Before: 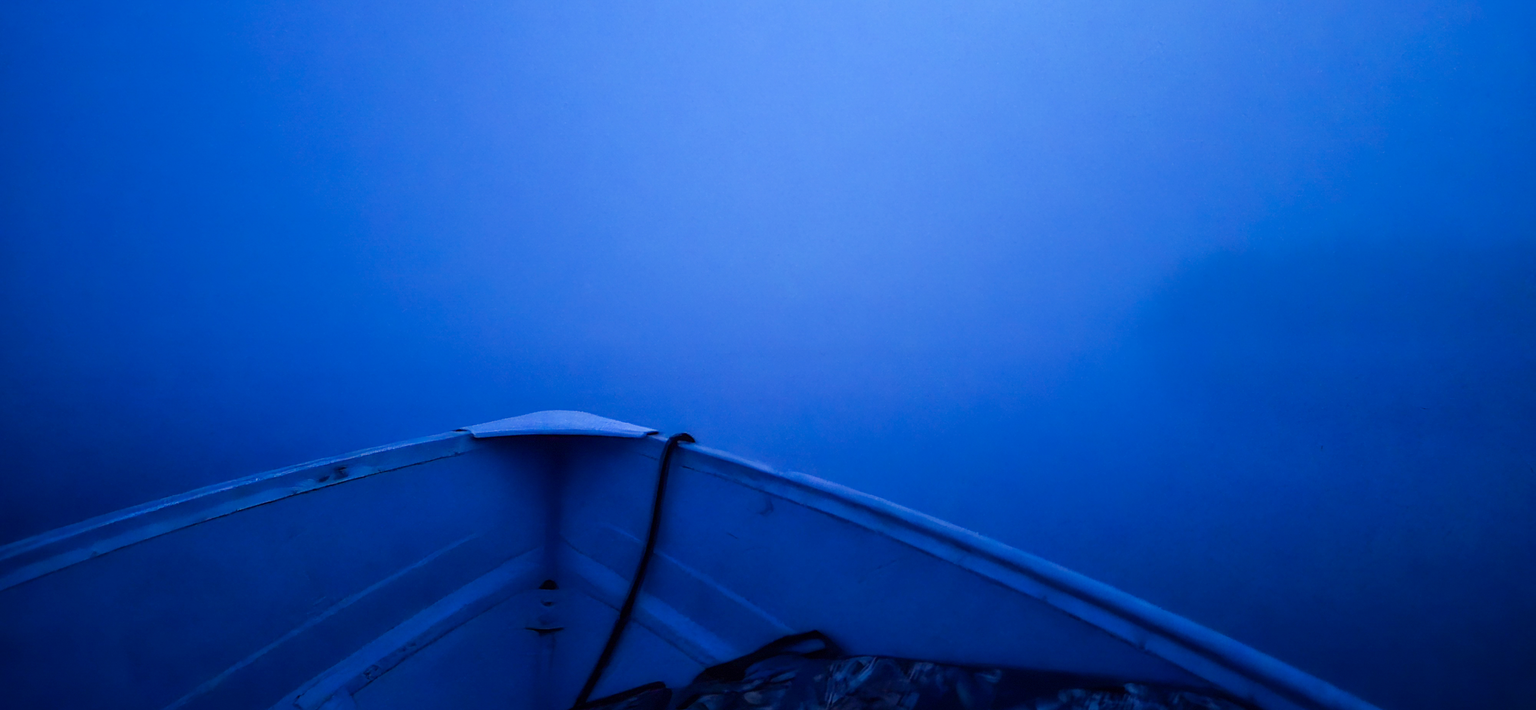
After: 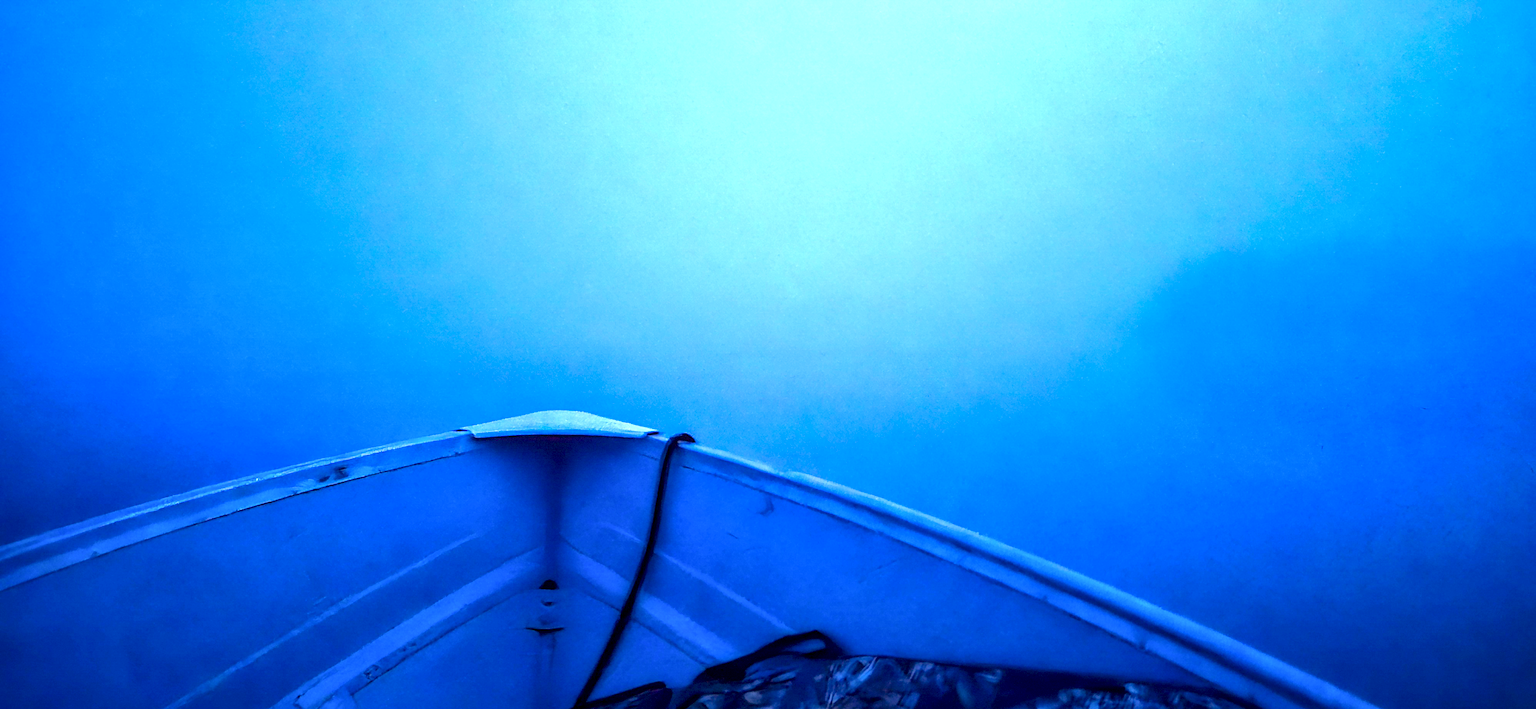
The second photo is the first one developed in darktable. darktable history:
local contrast: on, module defaults
exposure: black level correction 0.001, exposure 1.799 EV, compensate exposure bias true, compensate highlight preservation false
